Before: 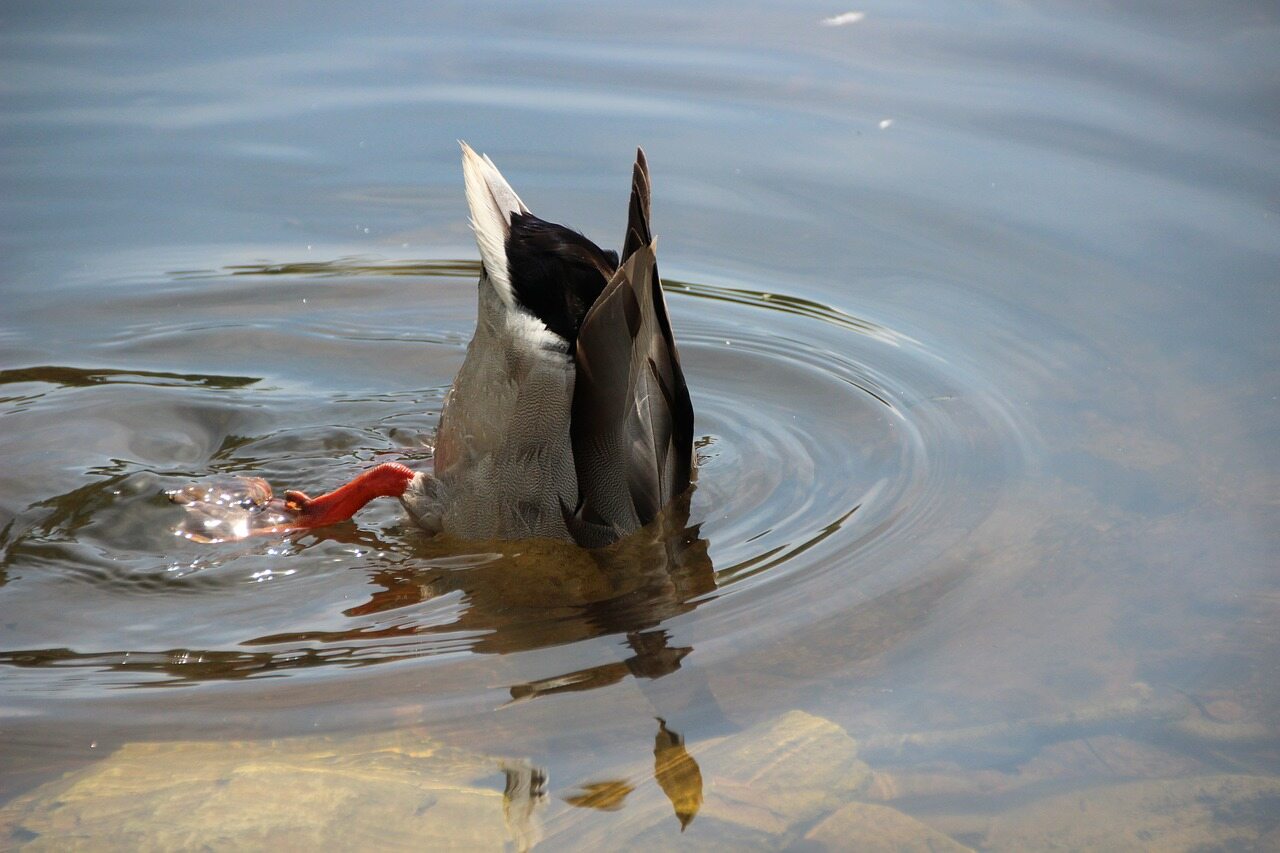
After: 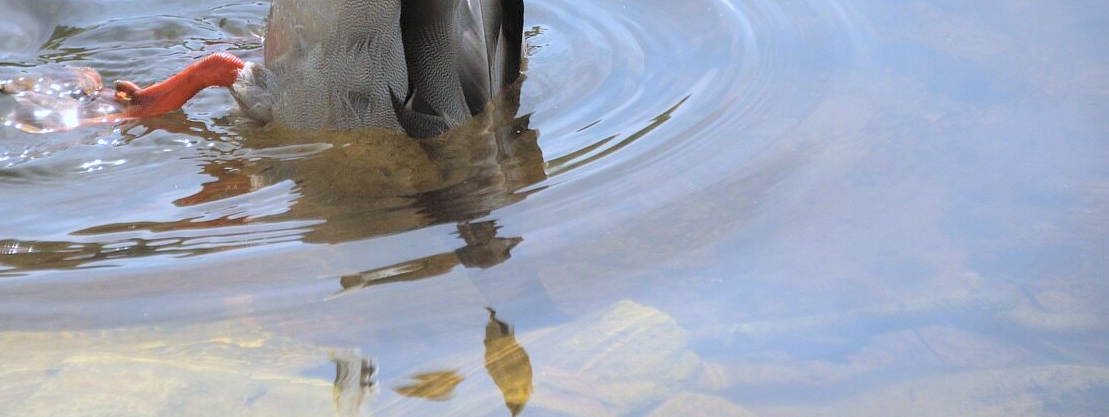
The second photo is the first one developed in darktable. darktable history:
crop and rotate: left 13.306%, top 48.129%, bottom 2.928%
white balance: red 0.948, green 1.02, blue 1.176
contrast brightness saturation: brightness 0.28
